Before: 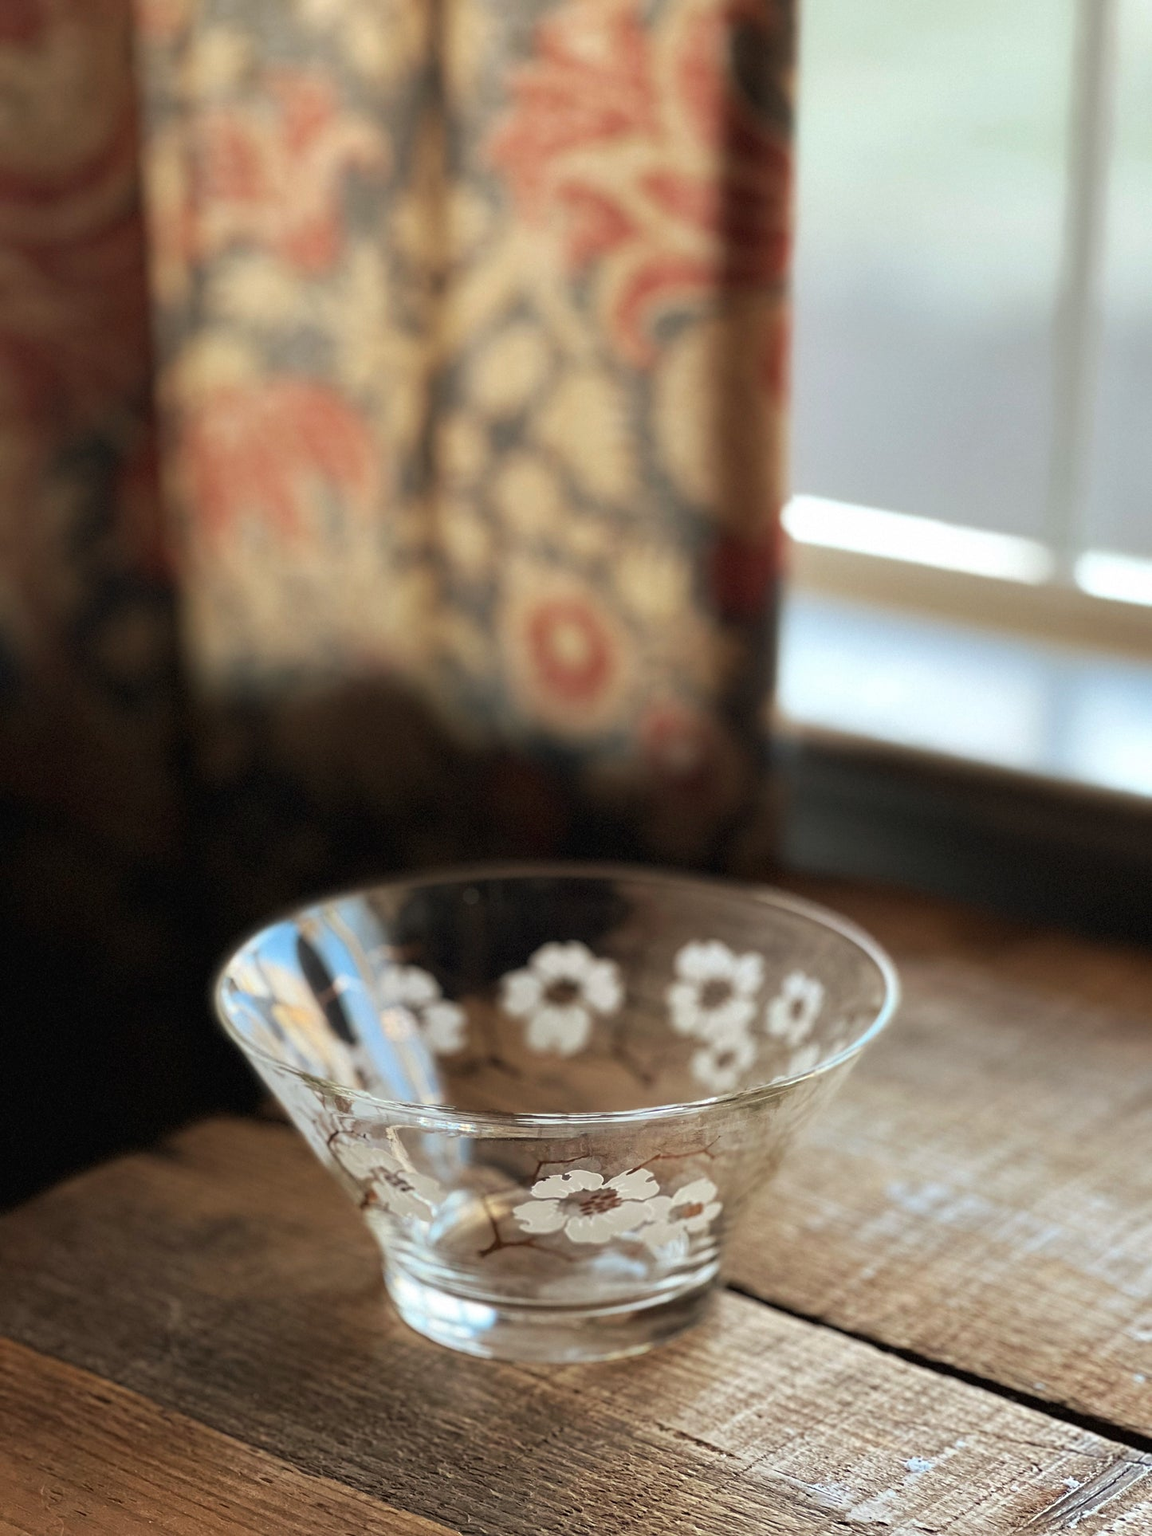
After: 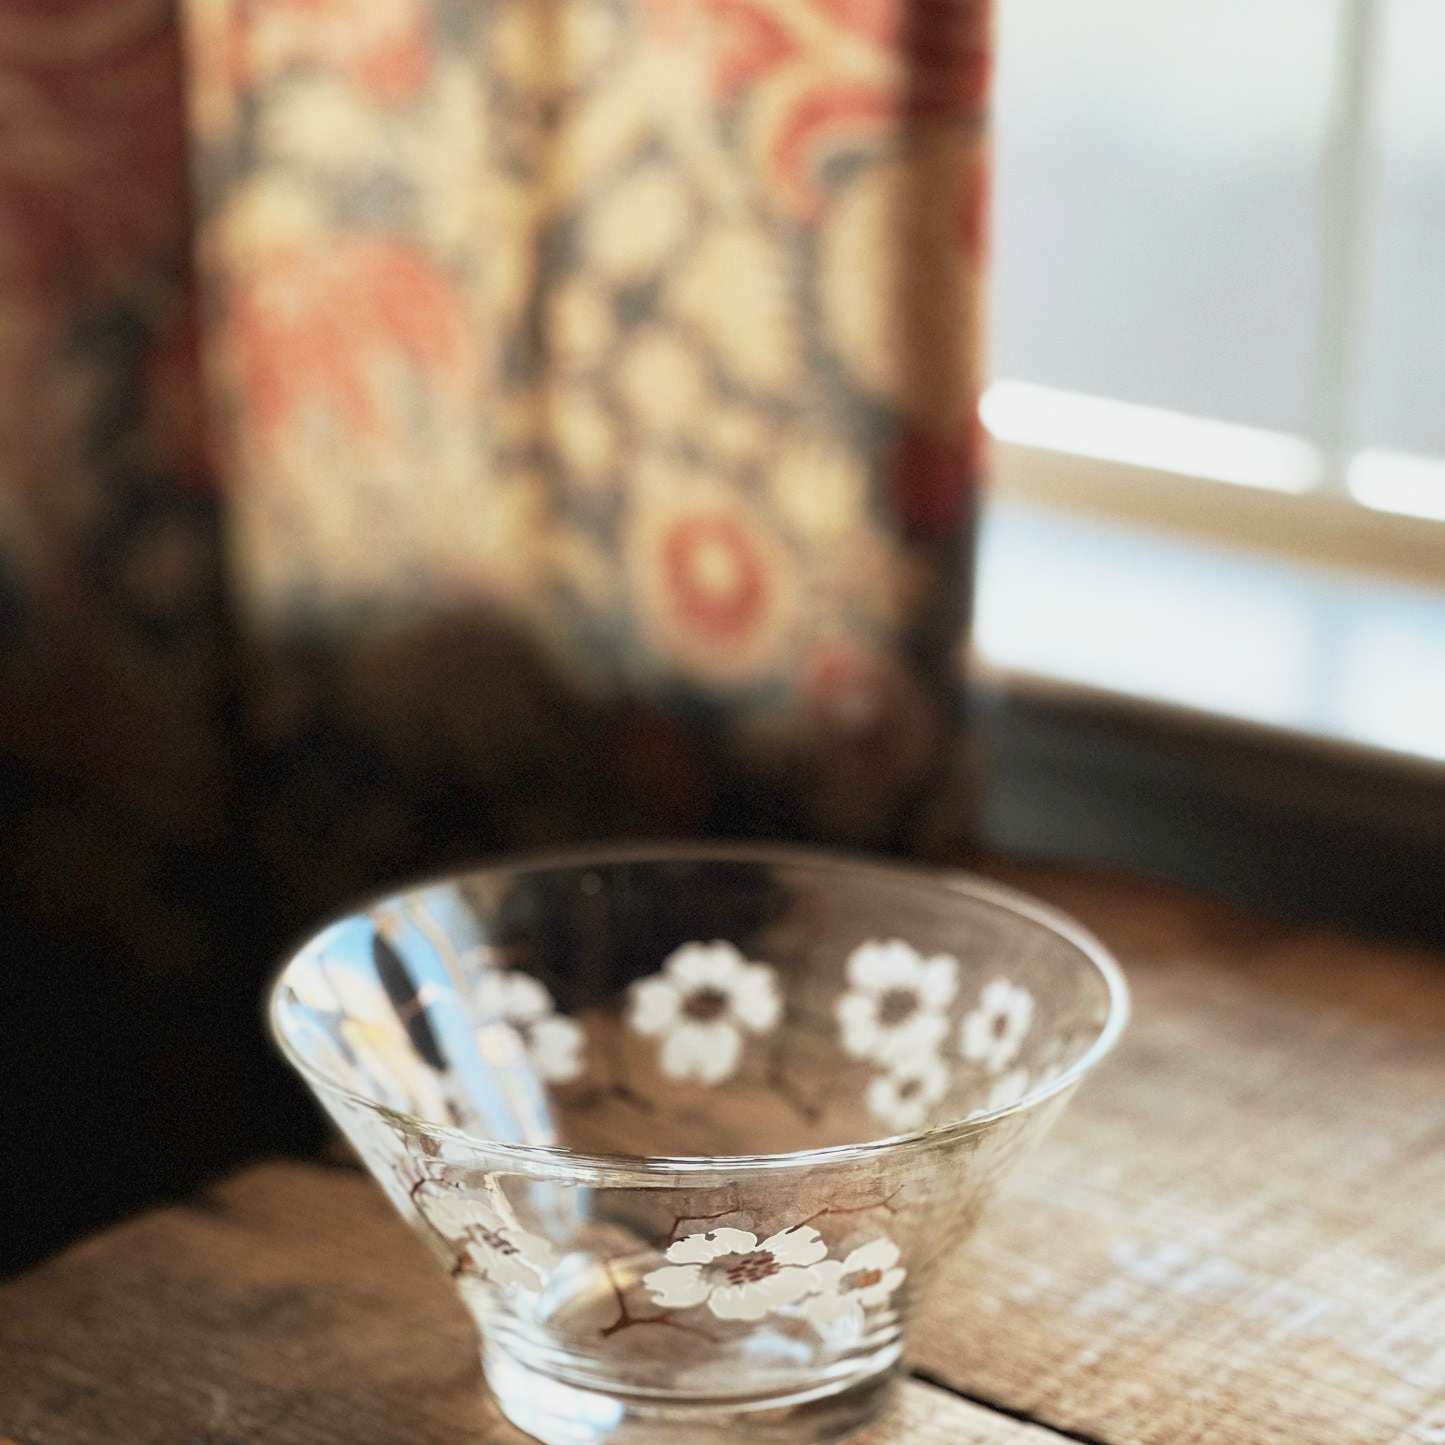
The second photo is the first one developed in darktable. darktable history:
white balance: emerald 1
base curve: curves: ch0 [(0, 0) (0.088, 0.125) (0.176, 0.251) (0.354, 0.501) (0.613, 0.749) (1, 0.877)], preserve colors none
color correction: highlights a* -0.137, highlights b* 0.137
crop and rotate: top 12.5%, bottom 12.5%
